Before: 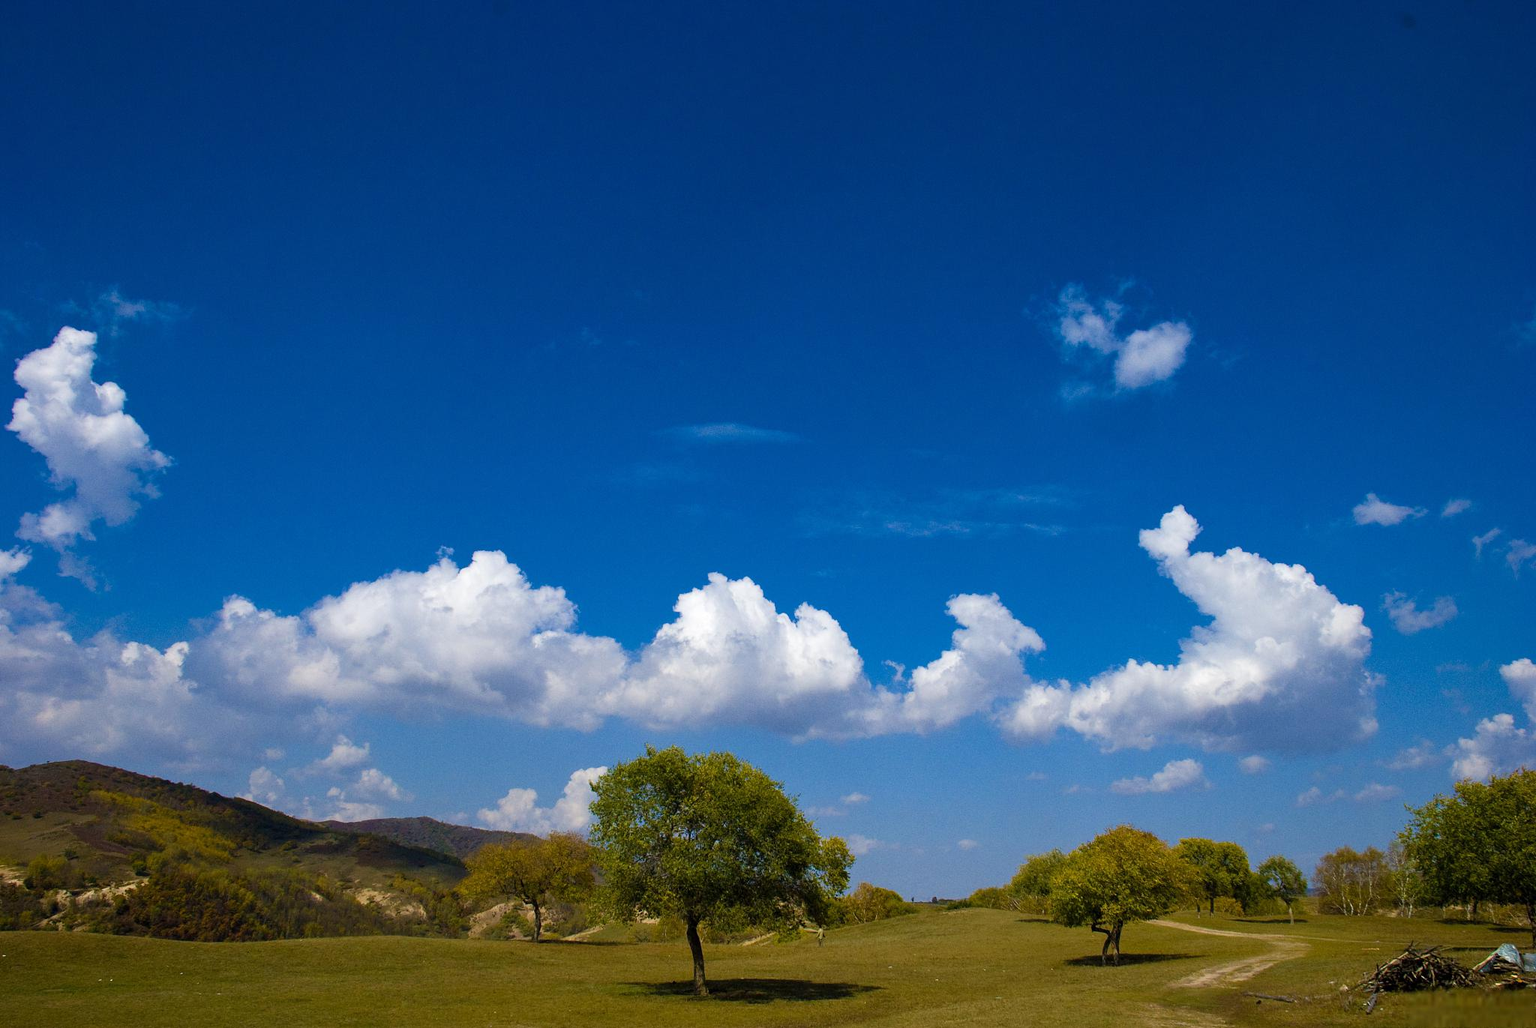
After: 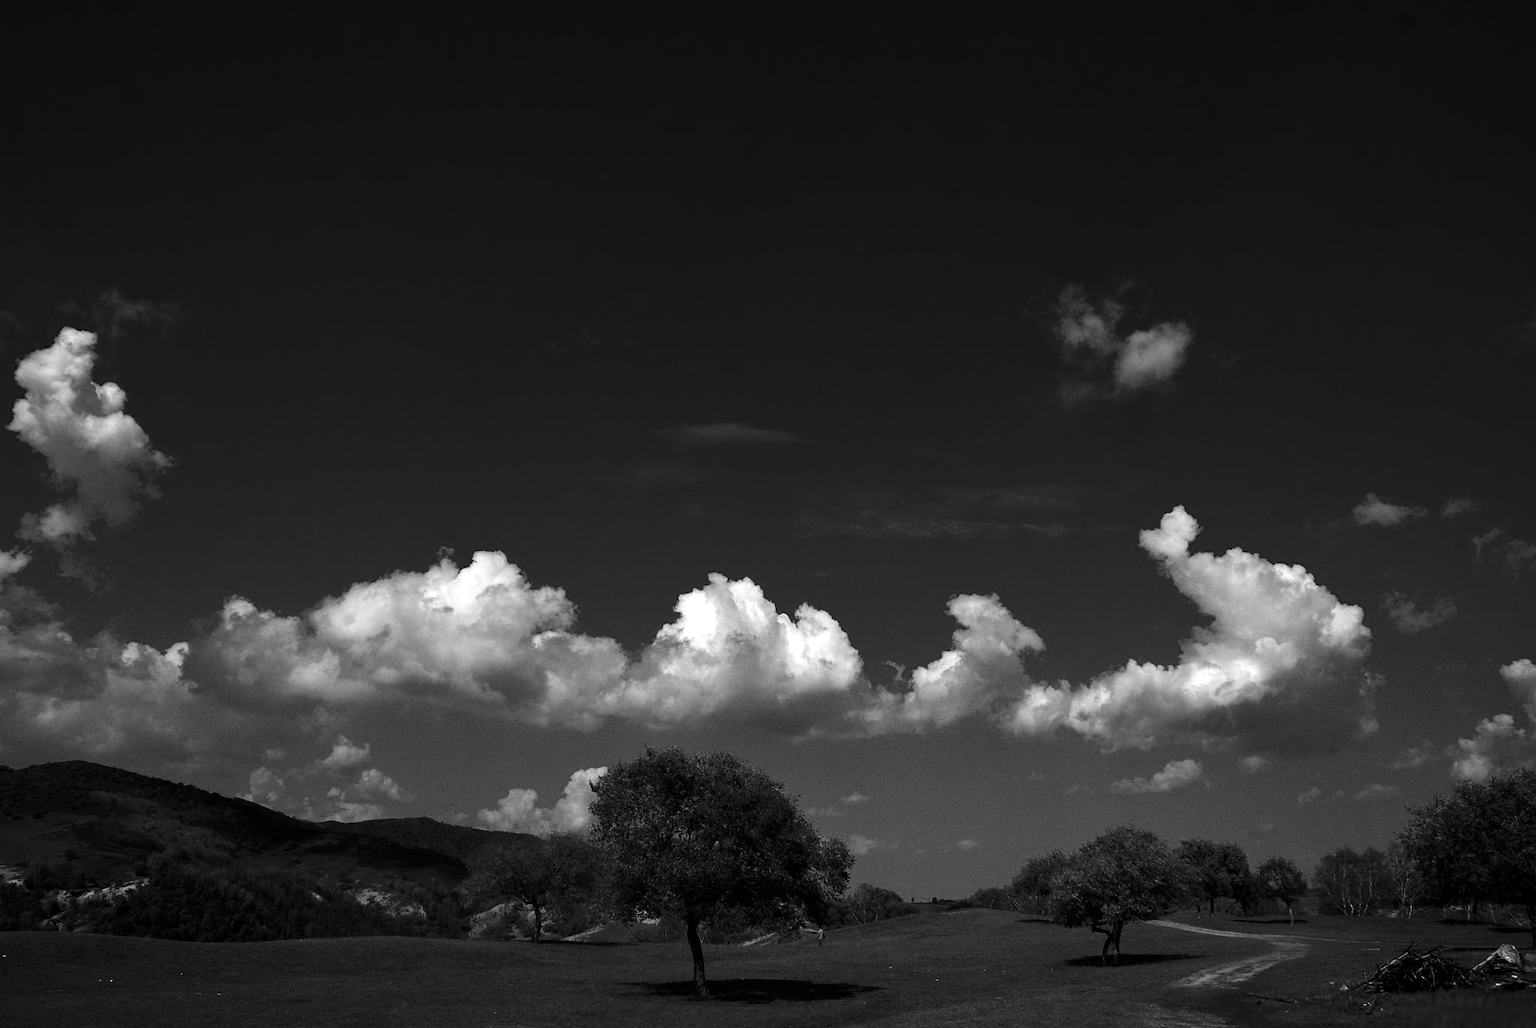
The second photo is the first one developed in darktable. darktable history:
exposure: exposure 0.261 EV, compensate exposure bias true, compensate highlight preservation false
contrast brightness saturation: contrast -0.034, brightness -0.579, saturation -0.991
